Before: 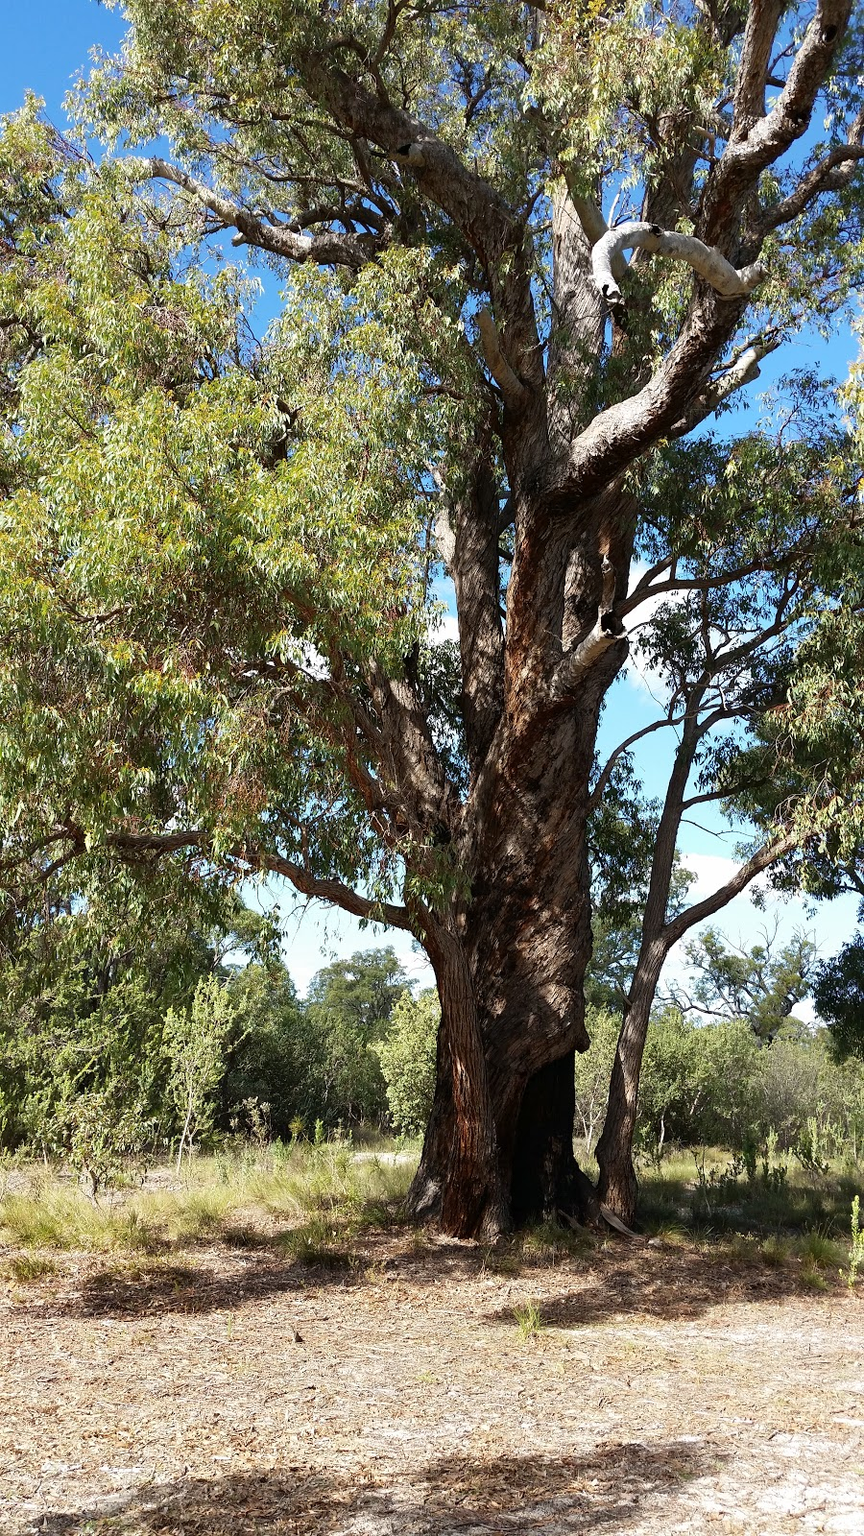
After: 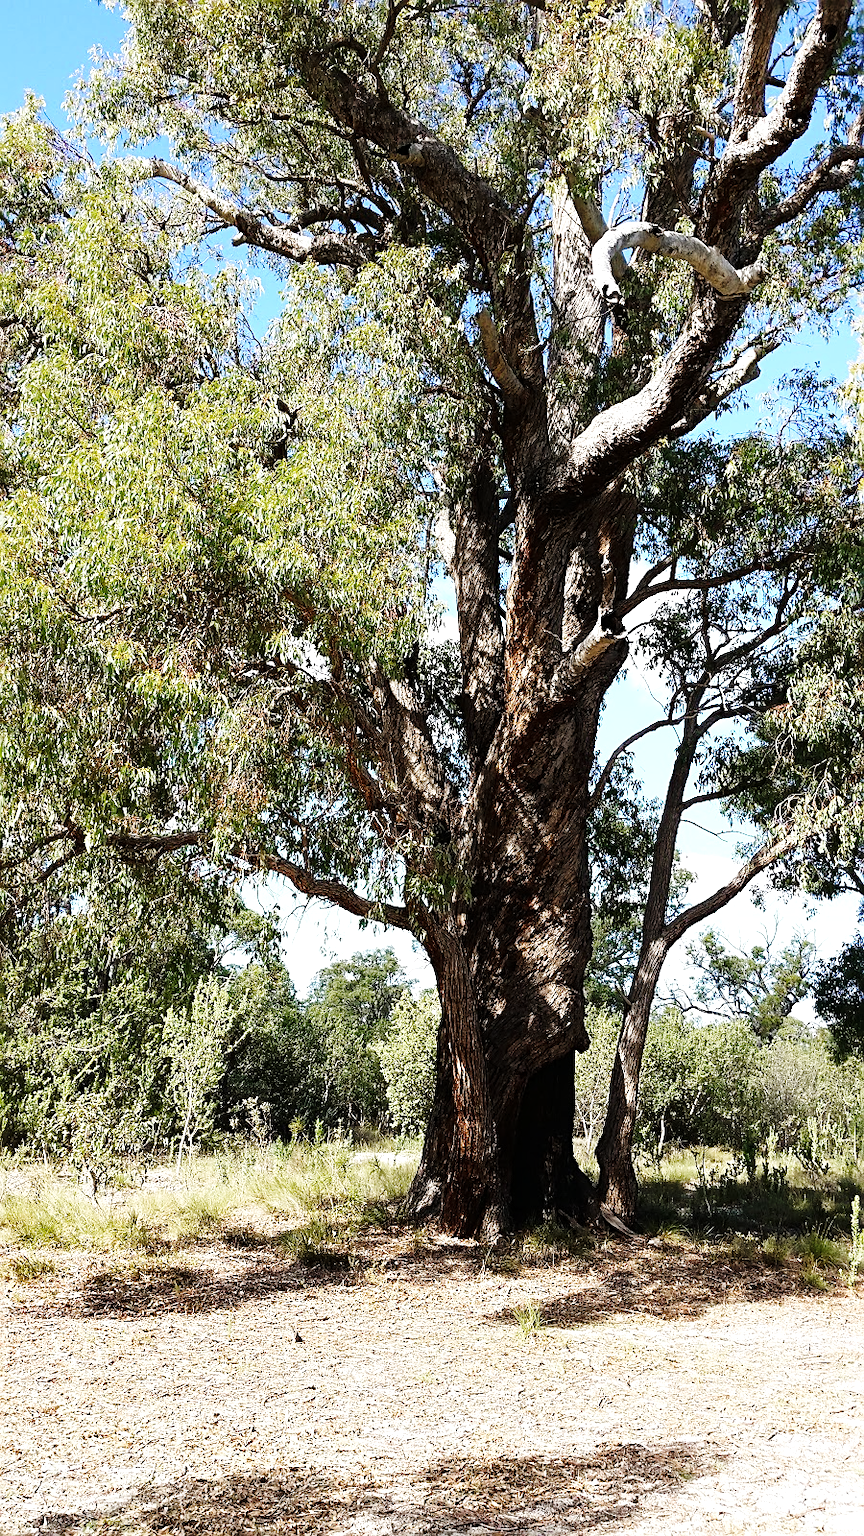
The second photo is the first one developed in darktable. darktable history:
sharpen: on, module defaults
base curve: curves: ch0 [(0, 0) (0.032, 0.025) (0.121, 0.166) (0.206, 0.329) (0.605, 0.79) (1, 1)], preserve colors none
tone equalizer: -8 EV -0.425 EV, -7 EV -0.369 EV, -6 EV -0.314 EV, -5 EV -0.226 EV, -3 EV 0.189 EV, -2 EV 0.355 EV, -1 EV 0.415 EV, +0 EV 0.396 EV
color zones: curves: ch0 [(0, 0.558) (0.143, 0.548) (0.286, 0.447) (0.429, 0.259) (0.571, 0.5) (0.714, 0.5) (0.857, 0.593) (1, 0.558)]; ch1 [(0, 0.543) (0.01, 0.544) (0.12, 0.492) (0.248, 0.458) (0.5, 0.534) (0.748, 0.5) (0.99, 0.469) (1, 0.543)]; ch2 [(0, 0.507) (0.143, 0.522) (0.286, 0.505) (0.429, 0.5) (0.571, 0.5) (0.714, 0.5) (0.857, 0.5) (1, 0.507)]
